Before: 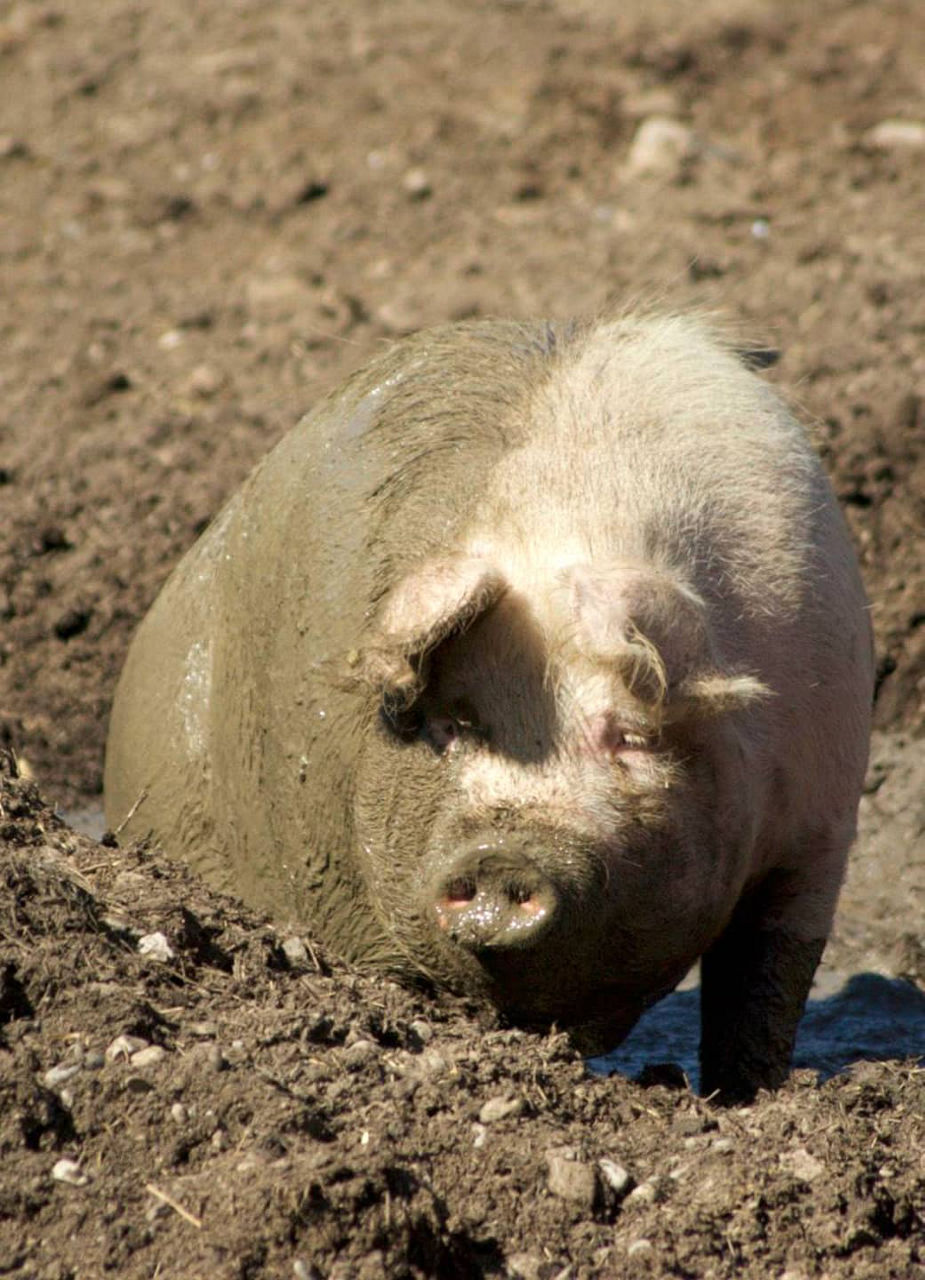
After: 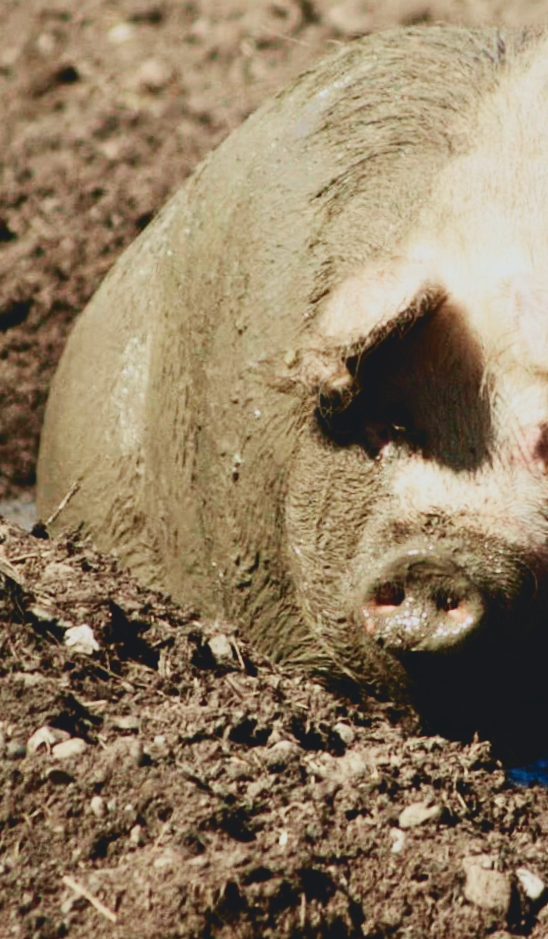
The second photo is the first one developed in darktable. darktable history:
rotate and perspective: rotation 2.27°, automatic cropping off
tone equalizer: on, module defaults
crop: left 8.966%, top 23.852%, right 34.699%, bottom 4.703%
tone curve: curves: ch0 [(0, 0.084) (0.155, 0.169) (0.46, 0.466) (0.751, 0.788) (1, 0.961)]; ch1 [(0, 0) (0.43, 0.408) (0.476, 0.469) (0.505, 0.503) (0.553, 0.563) (0.592, 0.581) (0.631, 0.625) (1, 1)]; ch2 [(0, 0) (0.505, 0.495) (0.55, 0.557) (0.583, 0.573) (1, 1)], color space Lab, independent channels, preserve colors none
sigmoid: contrast 1.69, skew -0.23, preserve hue 0%, red attenuation 0.1, red rotation 0.035, green attenuation 0.1, green rotation -0.017, blue attenuation 0.15, blue rotation -0.052, base primaries Rec2020
